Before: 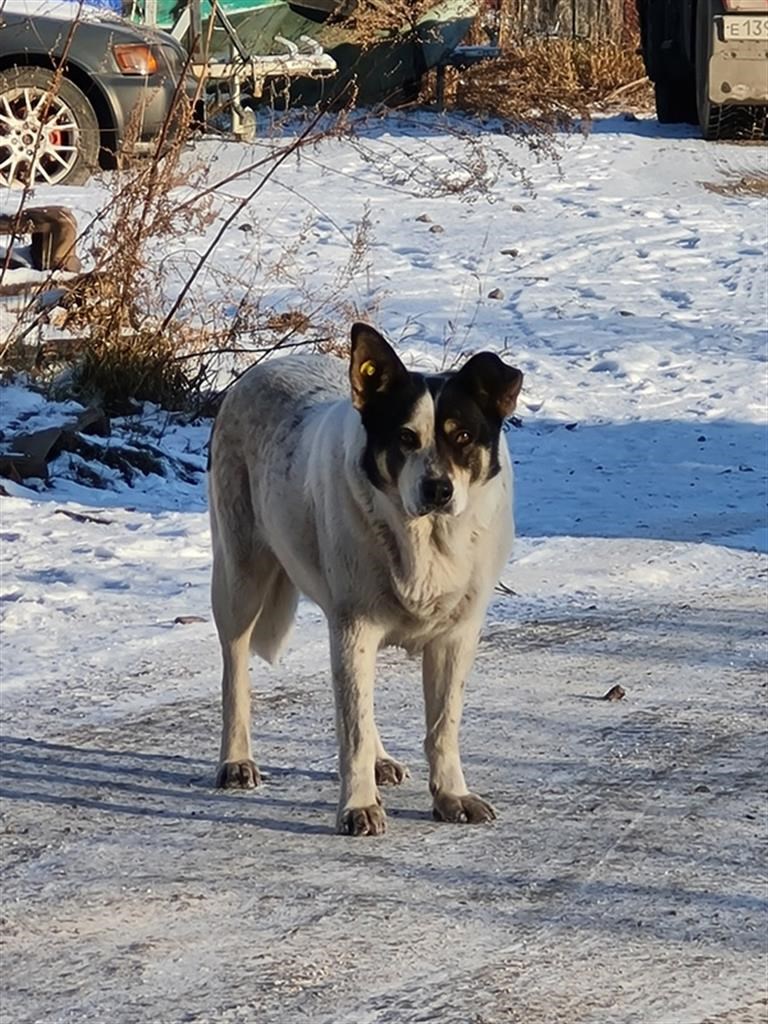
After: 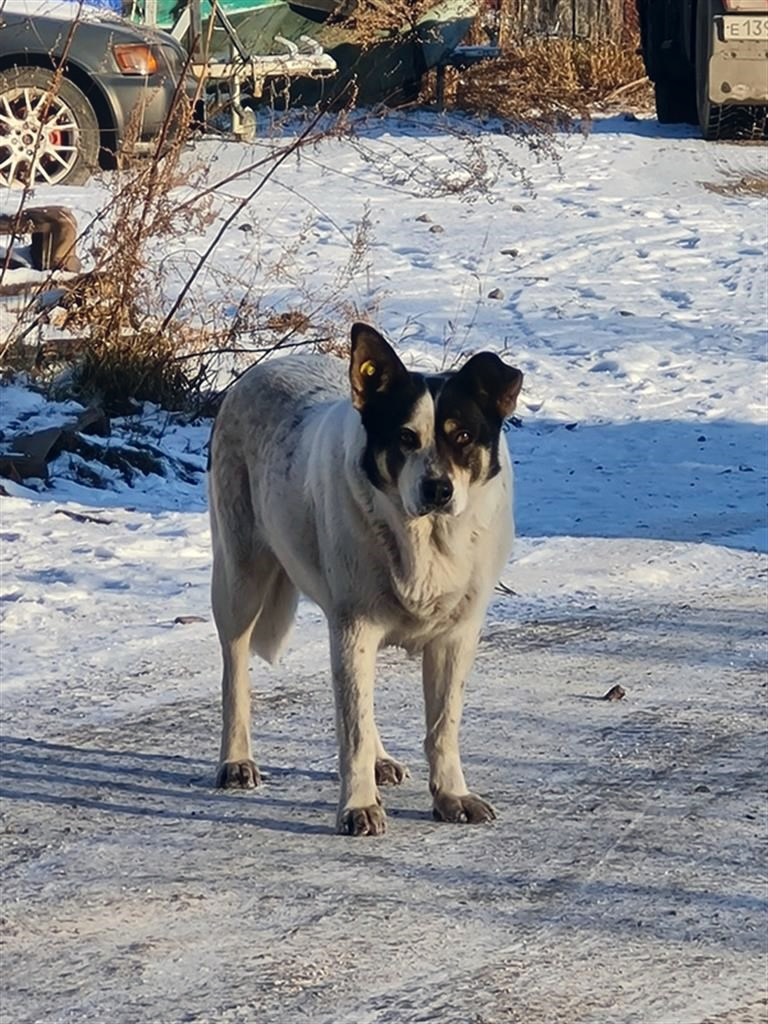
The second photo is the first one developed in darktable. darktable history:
bloom: size 15%, threshold 97%, strength 7%
color correction: highlights a* 0.207, highlights b* 2.7, shadows a* -0.874, shadows b* -4.78
